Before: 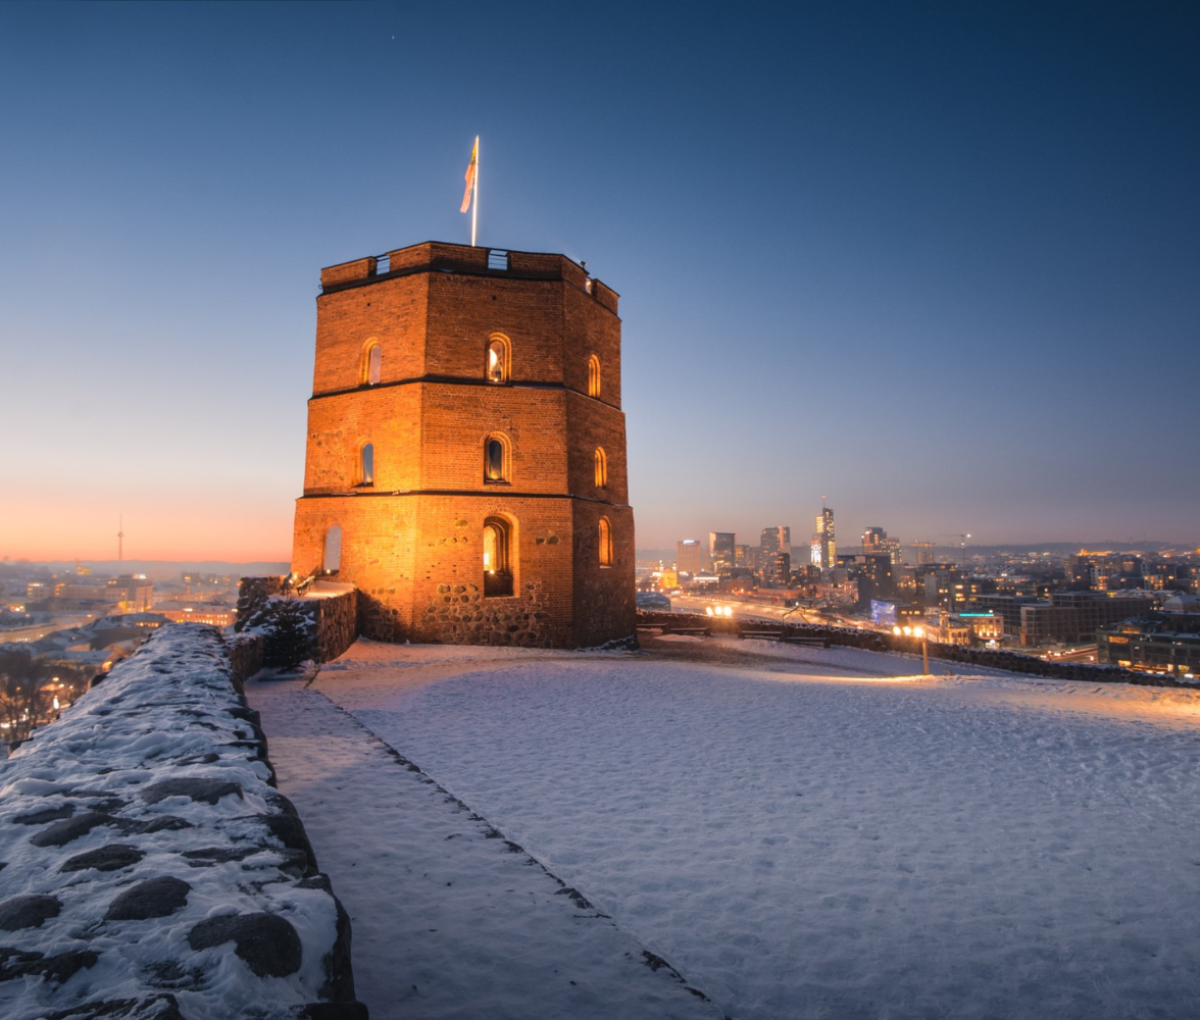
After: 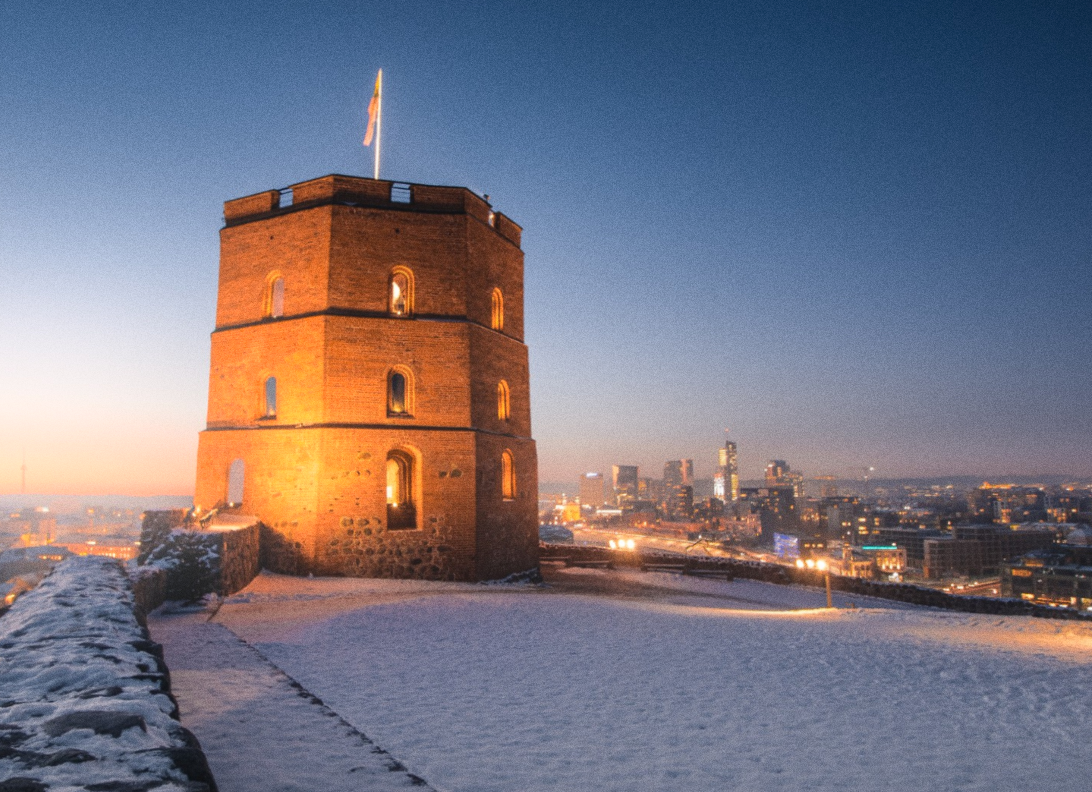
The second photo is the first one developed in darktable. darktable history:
bloom: on, module defaults
grain: coarseness 0.47 ISO
crop: left 8.155%, top 6.611%, bottom 15.385%
